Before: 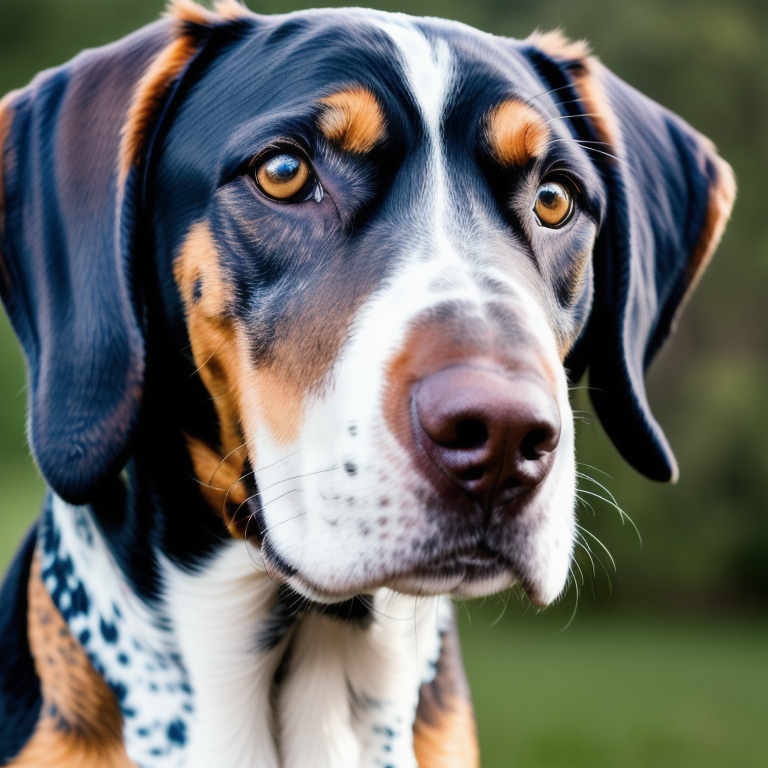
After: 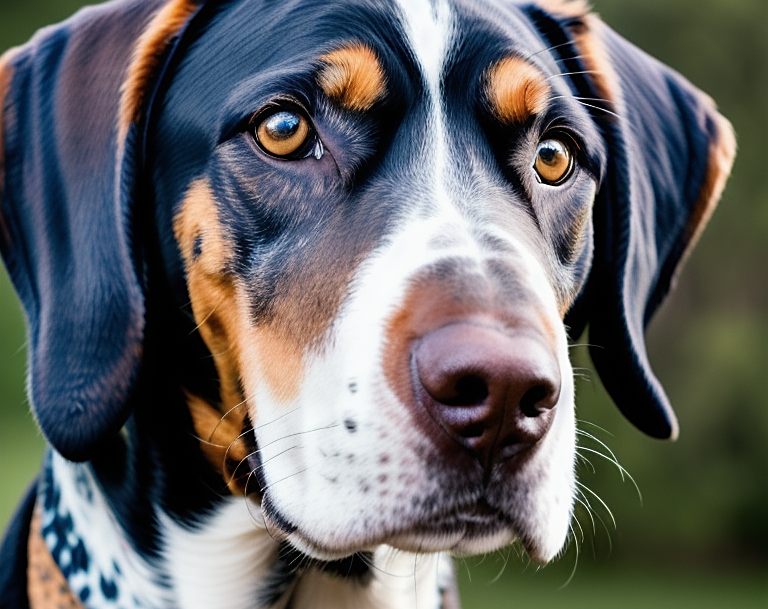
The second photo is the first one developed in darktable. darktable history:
crop and rotate: top 5.667%, bottom 14.937%
sharpen: on, module defaults
rotate and perspective: crop left 0, crop top 0
